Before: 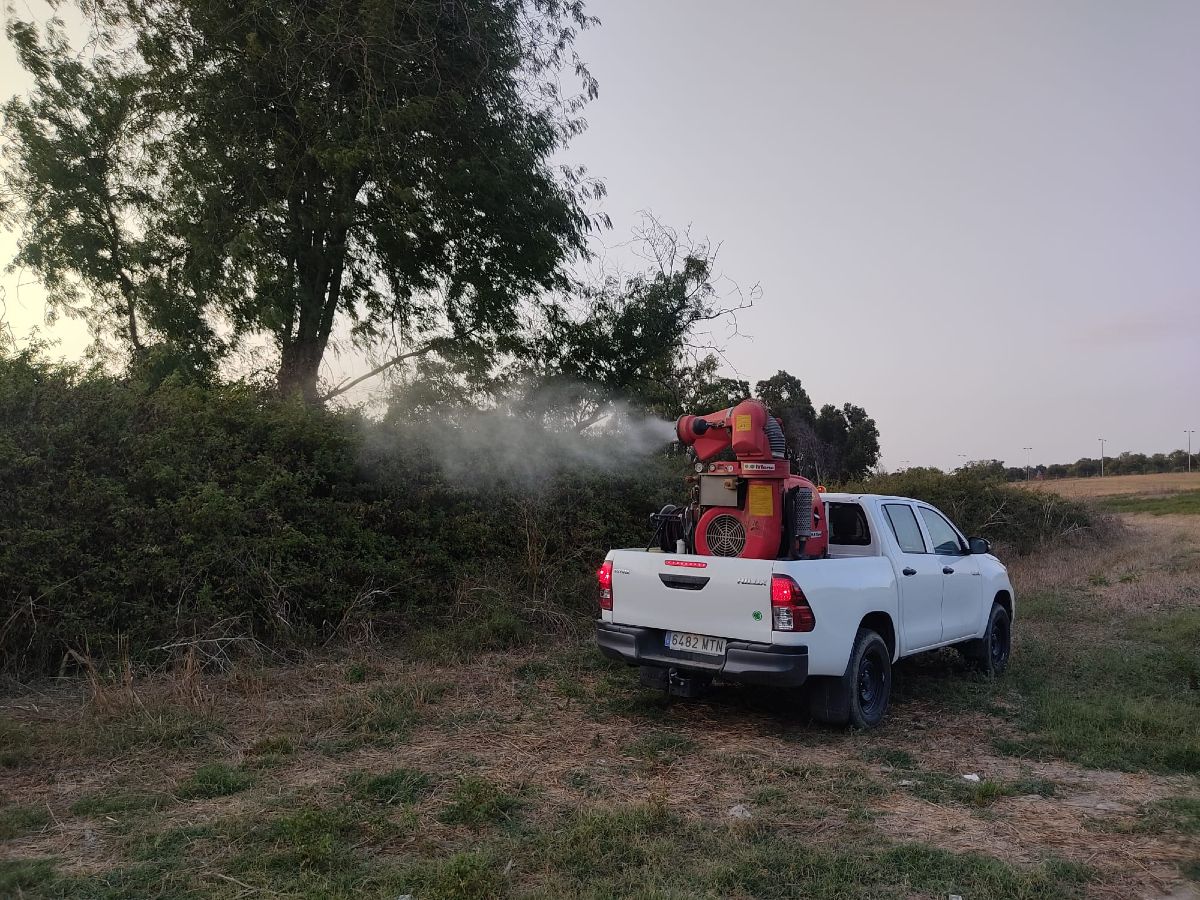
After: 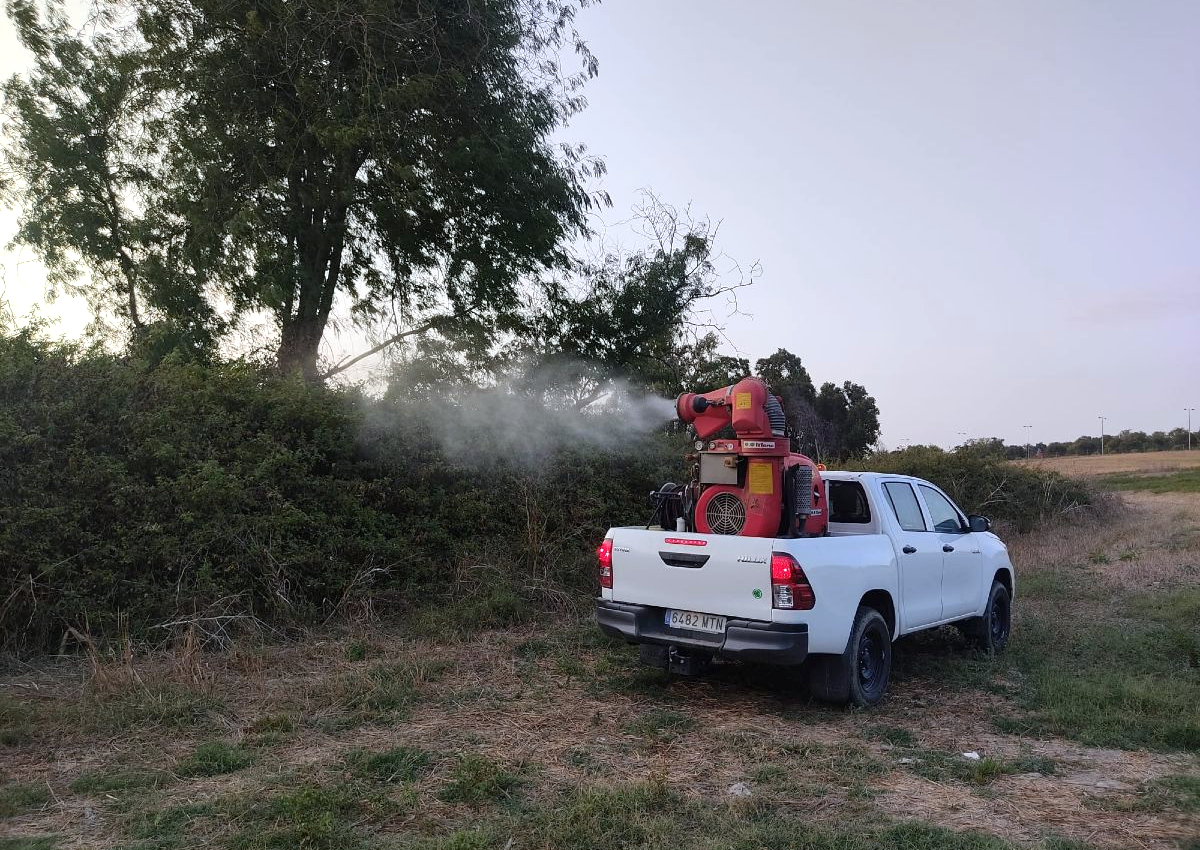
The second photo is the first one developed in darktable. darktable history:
exposure: exposure 0.367 EV, compensate highlight preservation false
crop and rotate: top 2.479%, bottom 3.018%
white balance: red 0.974, blue 1.044
color correction: saturation 0.99
